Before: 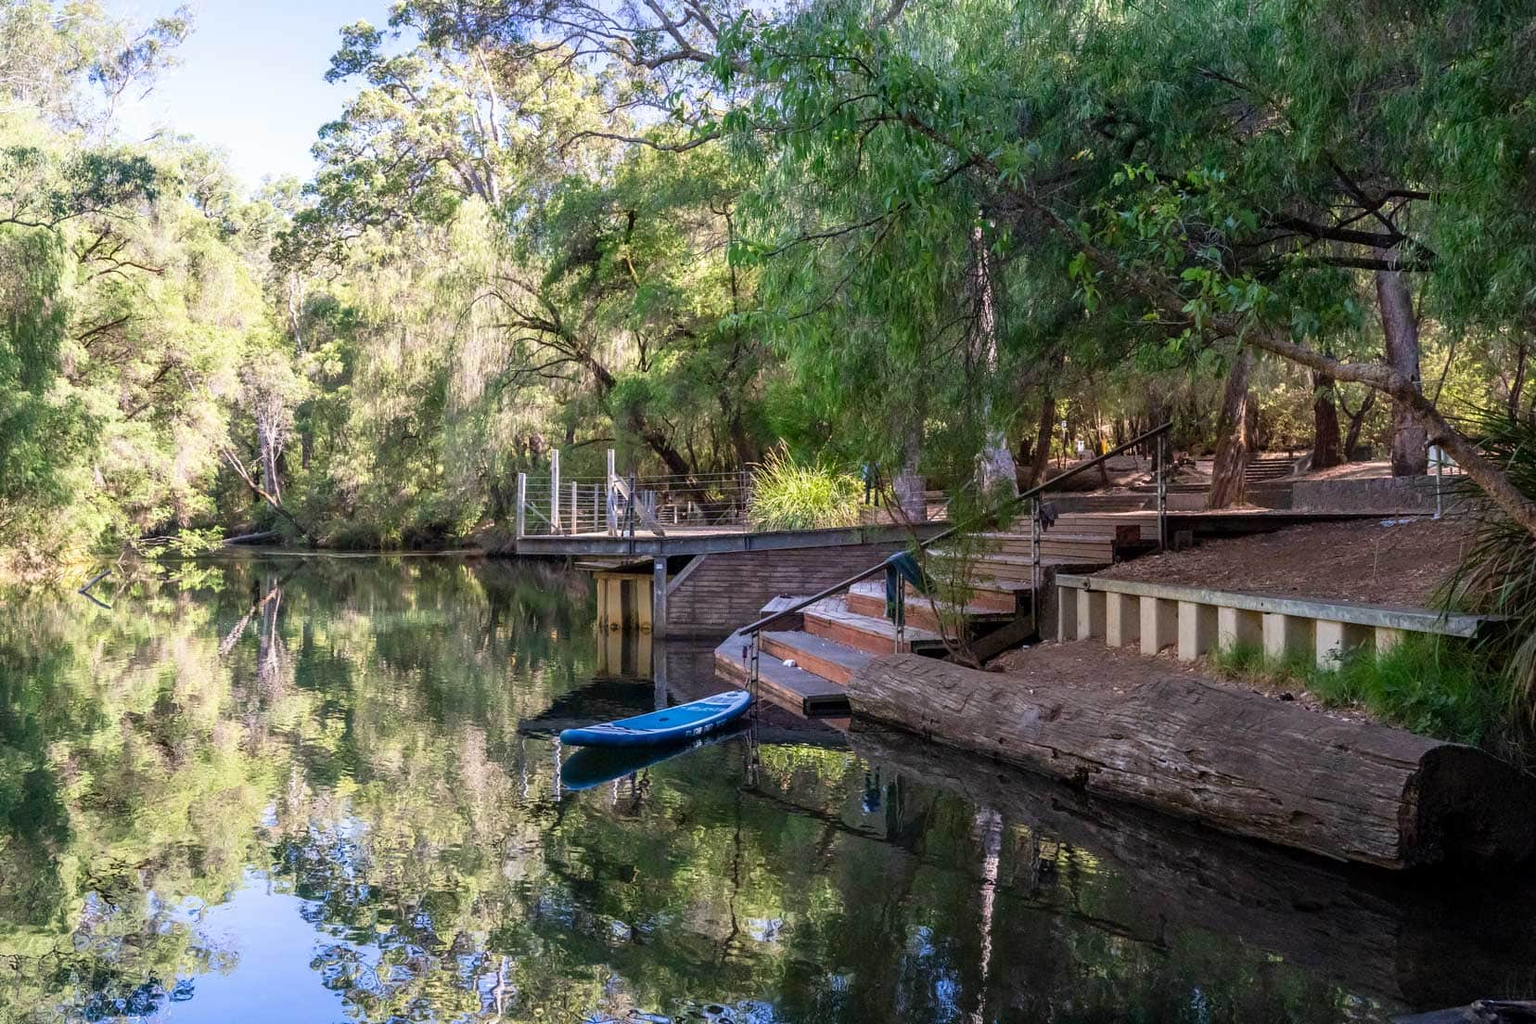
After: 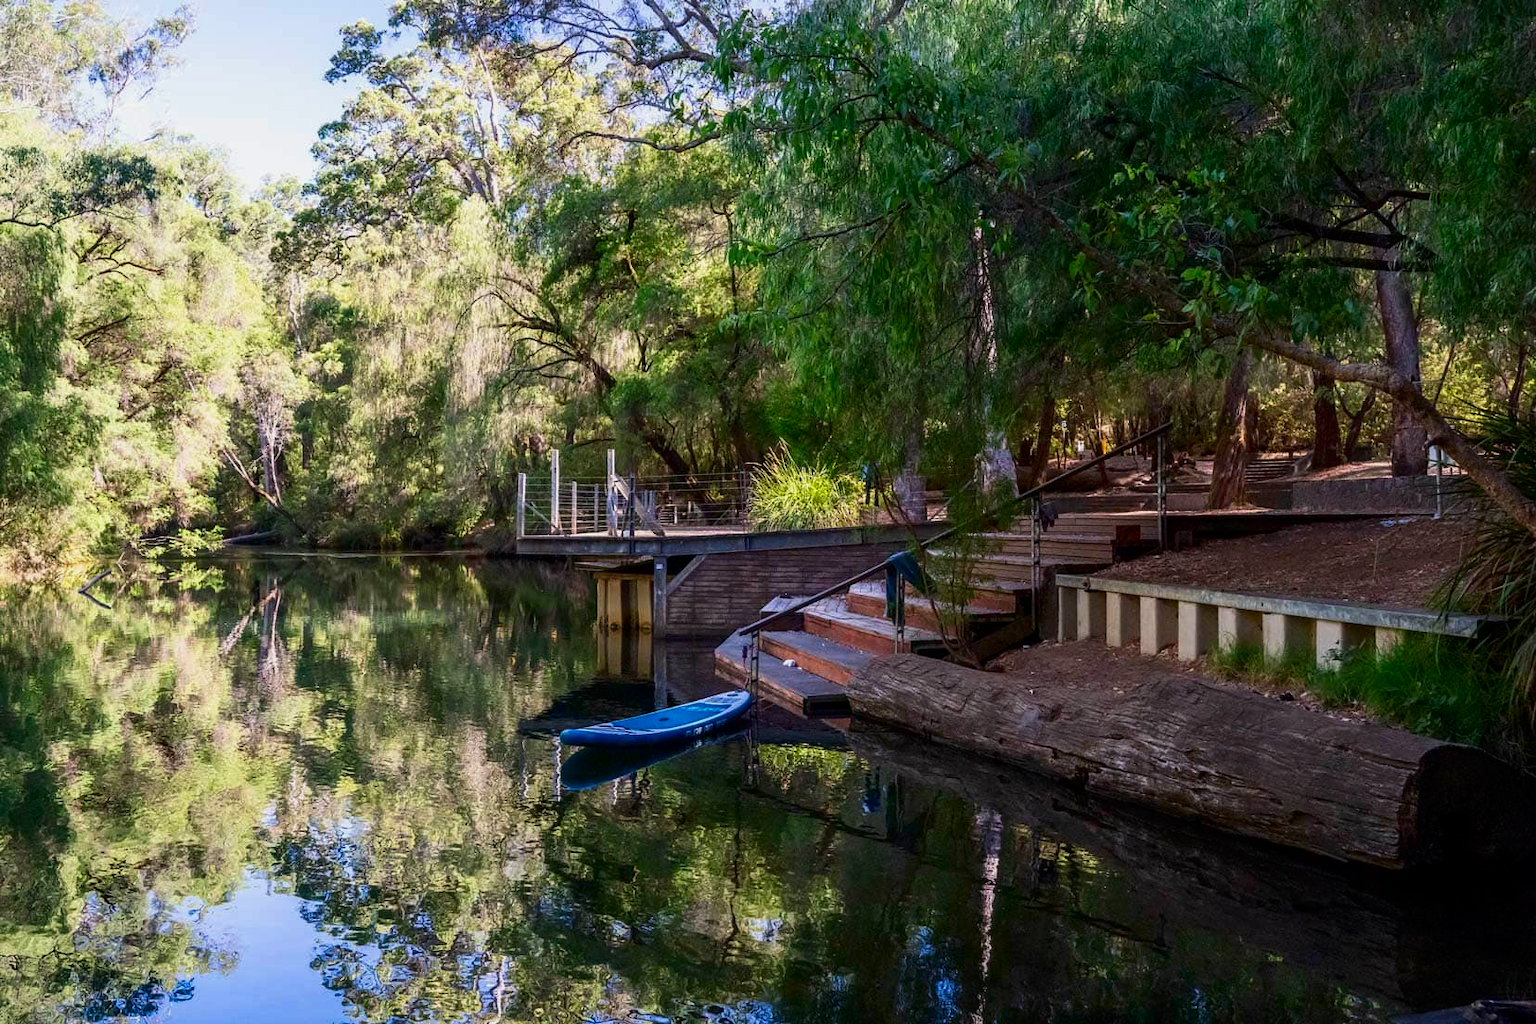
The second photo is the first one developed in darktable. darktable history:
exposure: exposure -0.157 EV, compensate highlight preservation false
contrast brightness saturation: contrast 0.118, brightness -0.122, saturation 0.2
